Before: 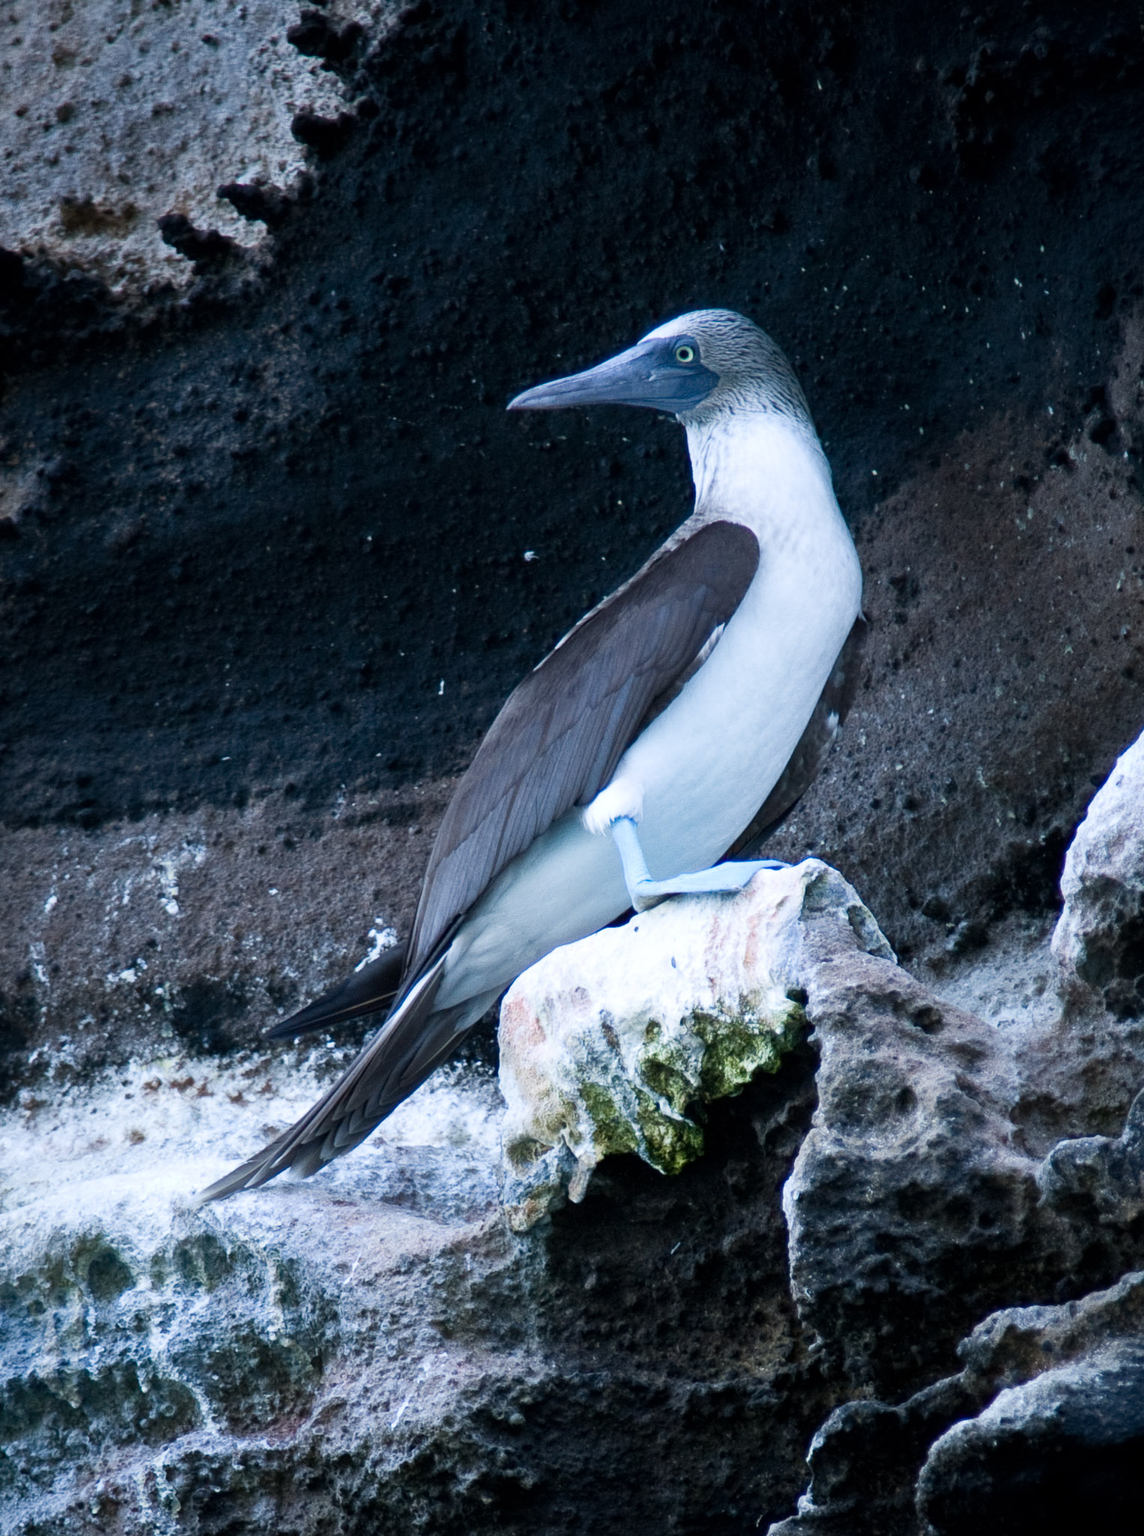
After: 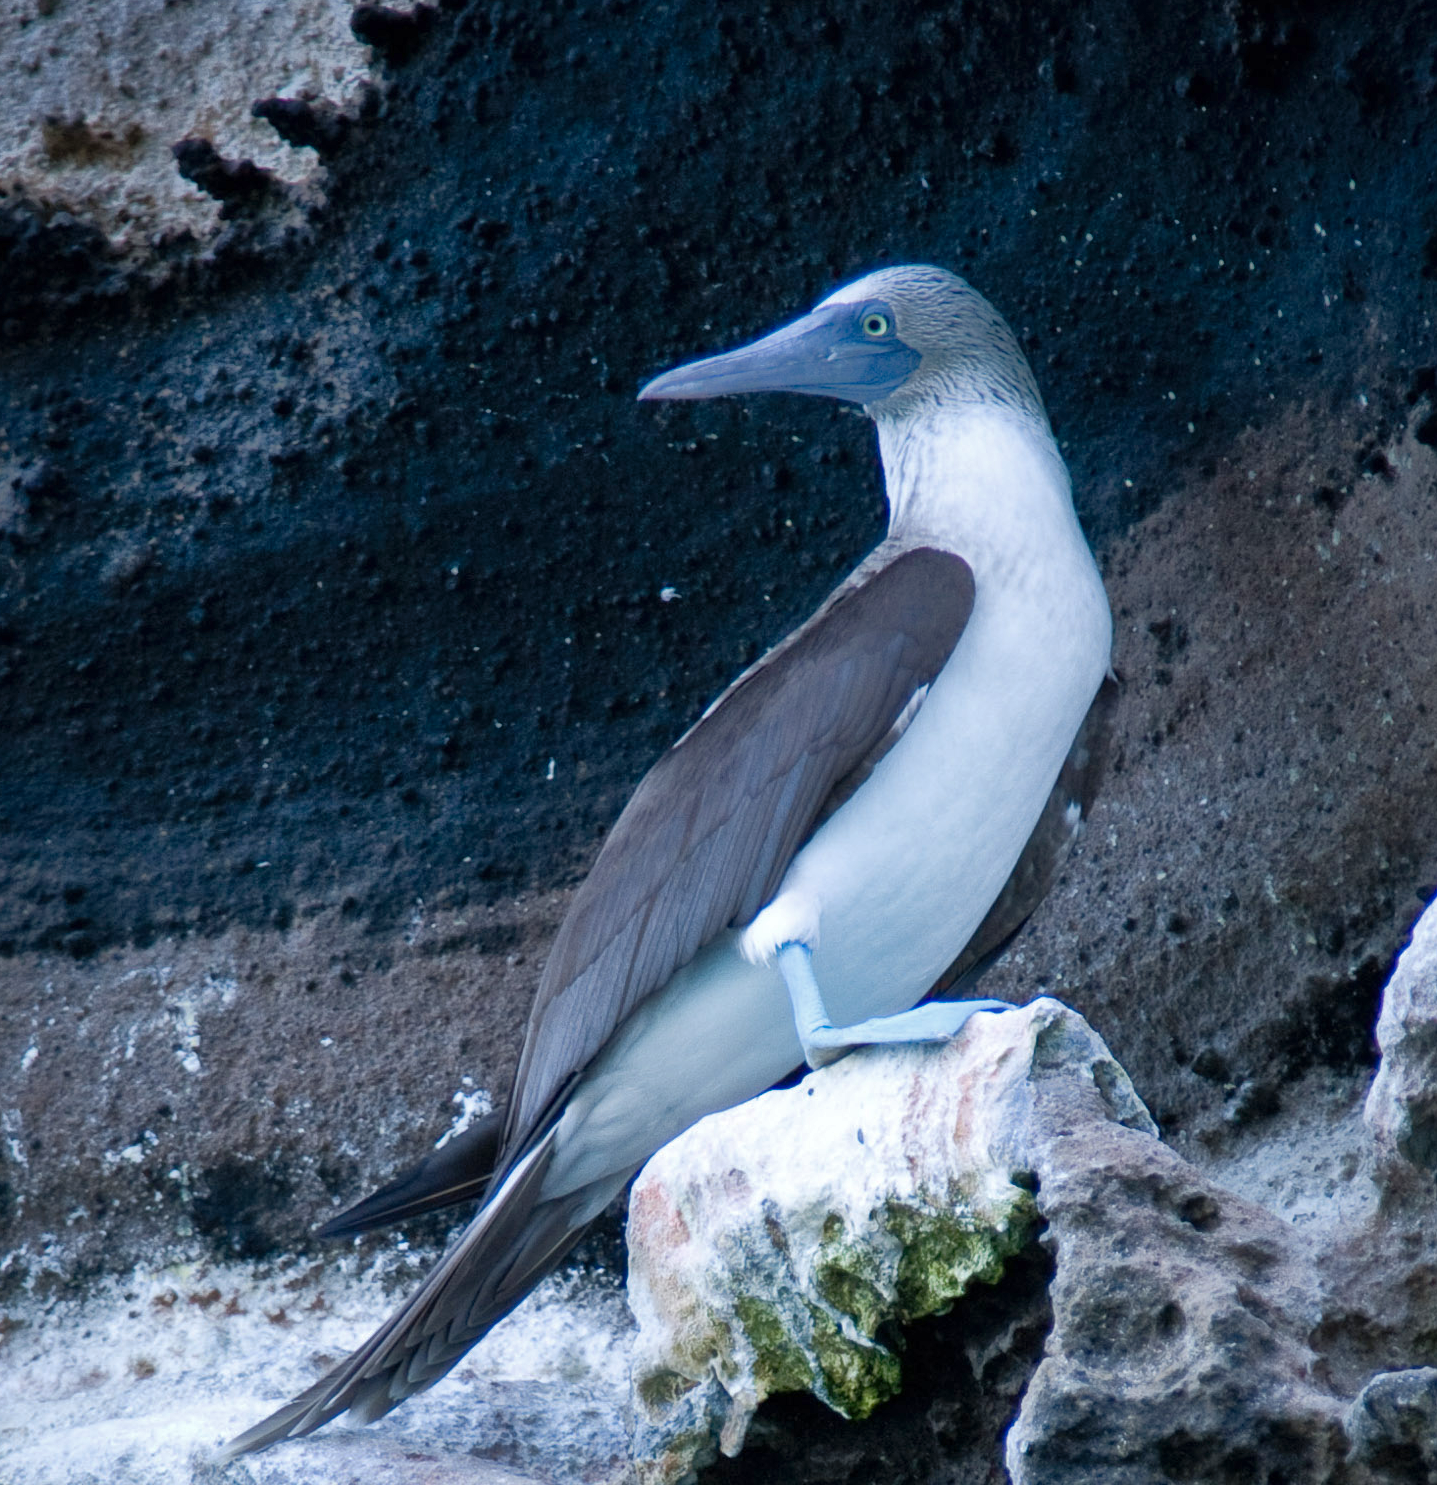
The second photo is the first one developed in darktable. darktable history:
shadows and highlights: on, module defaults
crop: left 2.498%, top 7.212%, right 3.325%, bottom 20.25%
